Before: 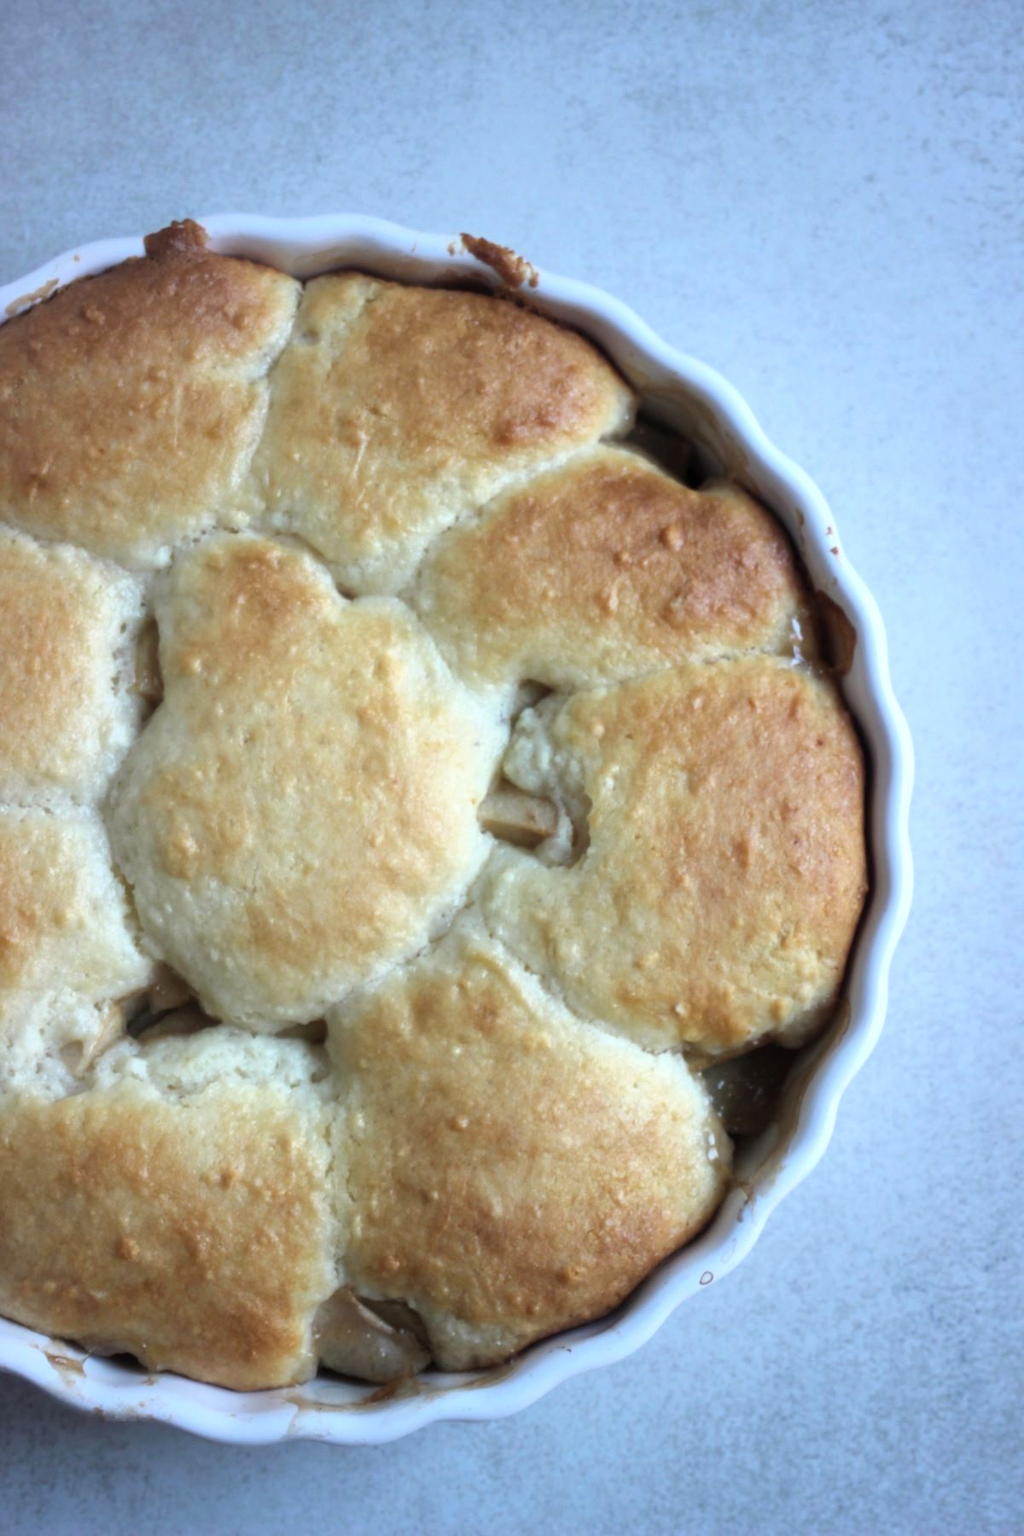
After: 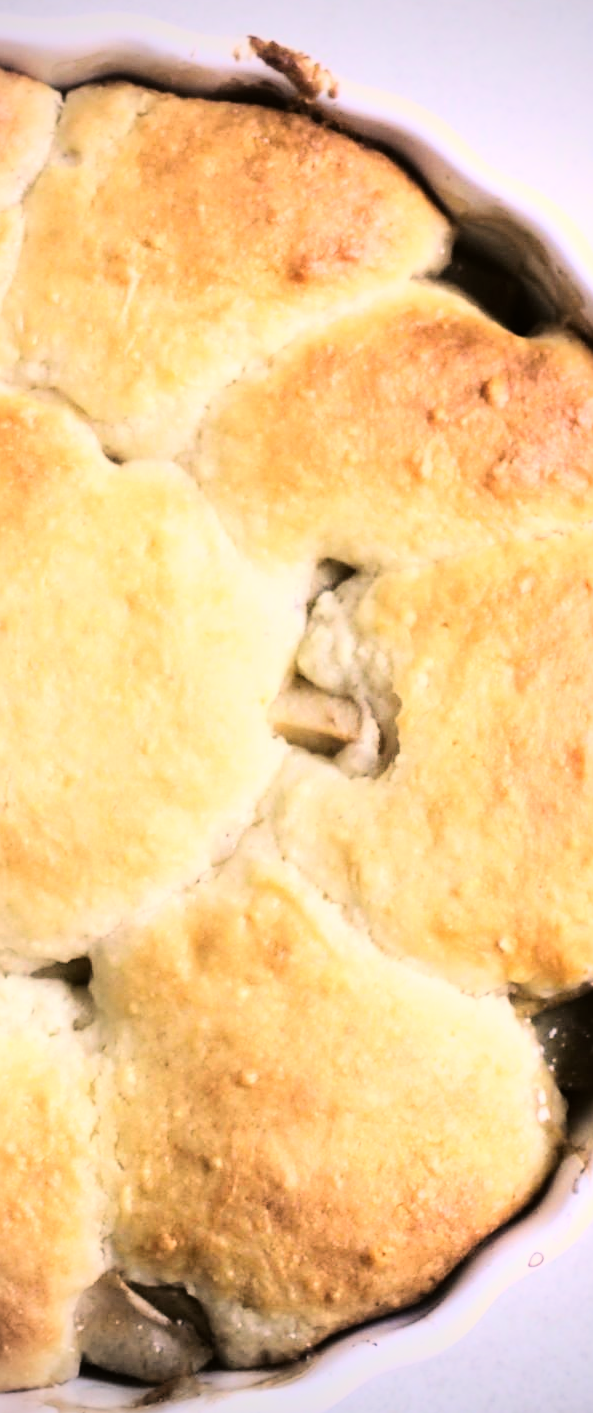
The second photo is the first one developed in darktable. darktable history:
rgb curve: curves: ch0 [(0, 0) (0.21, 0.15) (0.24, 0.21) (0.5, 0.75) (0.75, 0.96) (0.89, 0.99) (1, 1)]; ch1 [(0, 0.02) (0.21, 0.13) (0.25, 0.2) (0.5, 0.67) (0.75, 0.9) (0.89, 0.97) (1, 1)]; ch2 [(0, 0.02) (0.21, 0.13) (0.25, 0.2) (0.5, 0.67) (0.75, 0.9) (0.89, 0.97) (1, 1)], compensate middle gray true
crop and rotate: angle 0.02°, left 24.353%, top 13.219%, right 26.156%, bottom 8.224%
vignetting: on, module defaults
sharpen: on, module defaults
color correction: highlights a* 17.88, highlights b* 18.79
base curve: curves: ch0 [(0, 0) (0.235, 0.266) (0.503, 0.496) (0.786, 0.72) (1, 1)]
color balance: lift [1.004, 1.002, 1.002, 0.998], gamma [1, 1.007, 1.002, 0.993], gain [1, 0.977, 1.013, 1.023], contrast -3.64%
